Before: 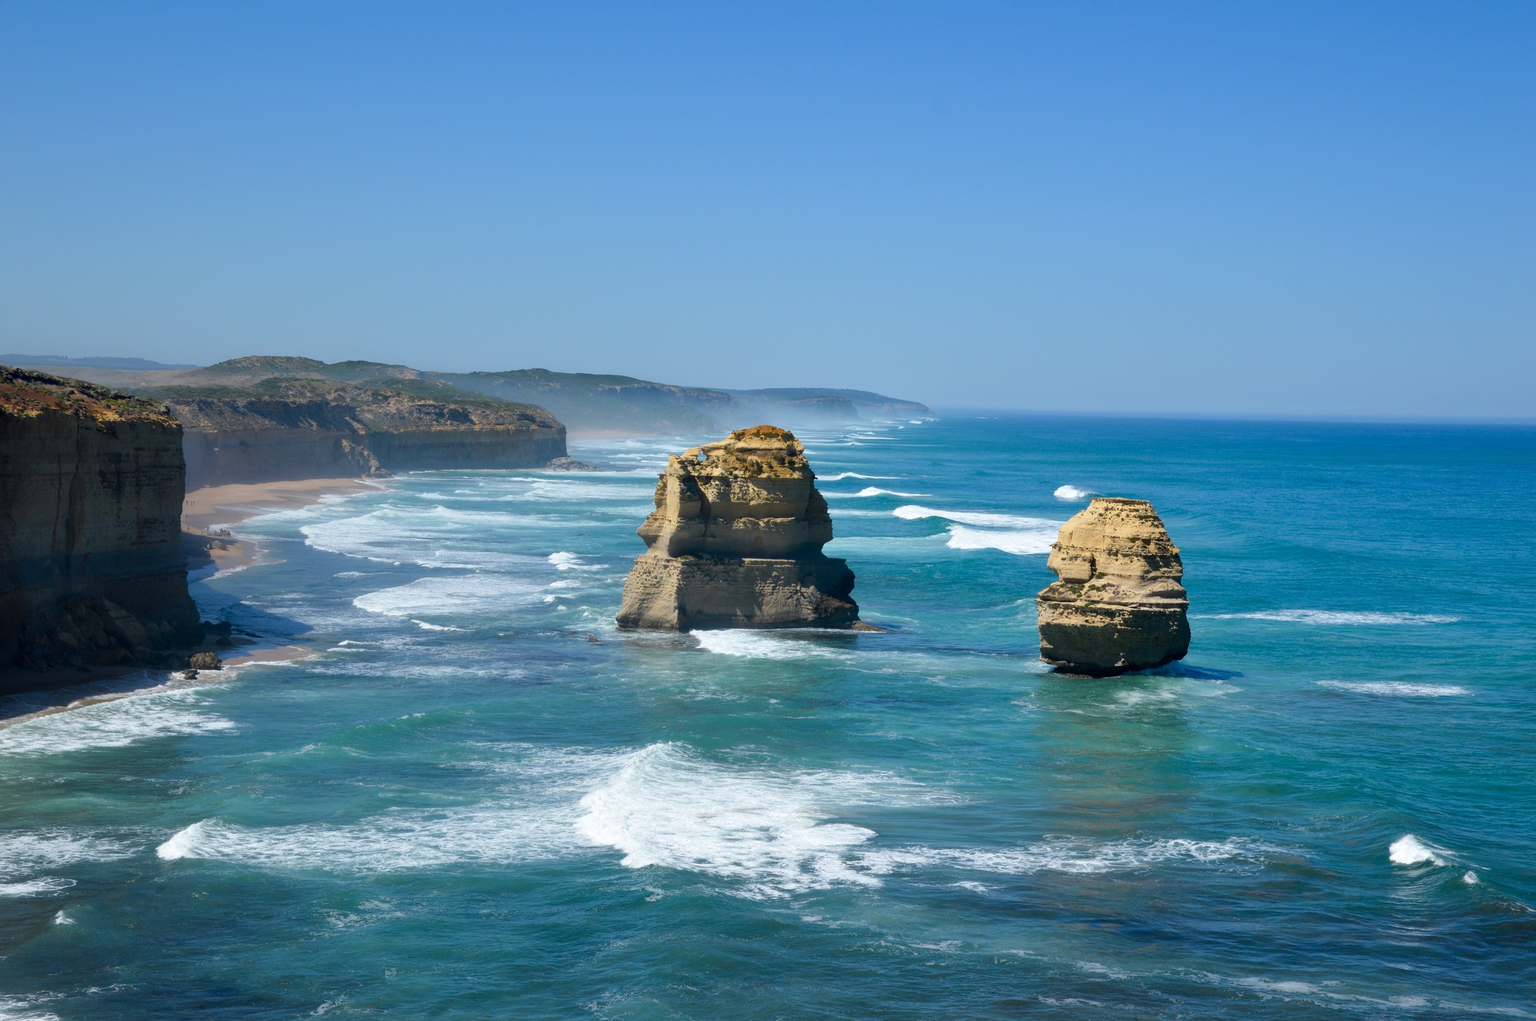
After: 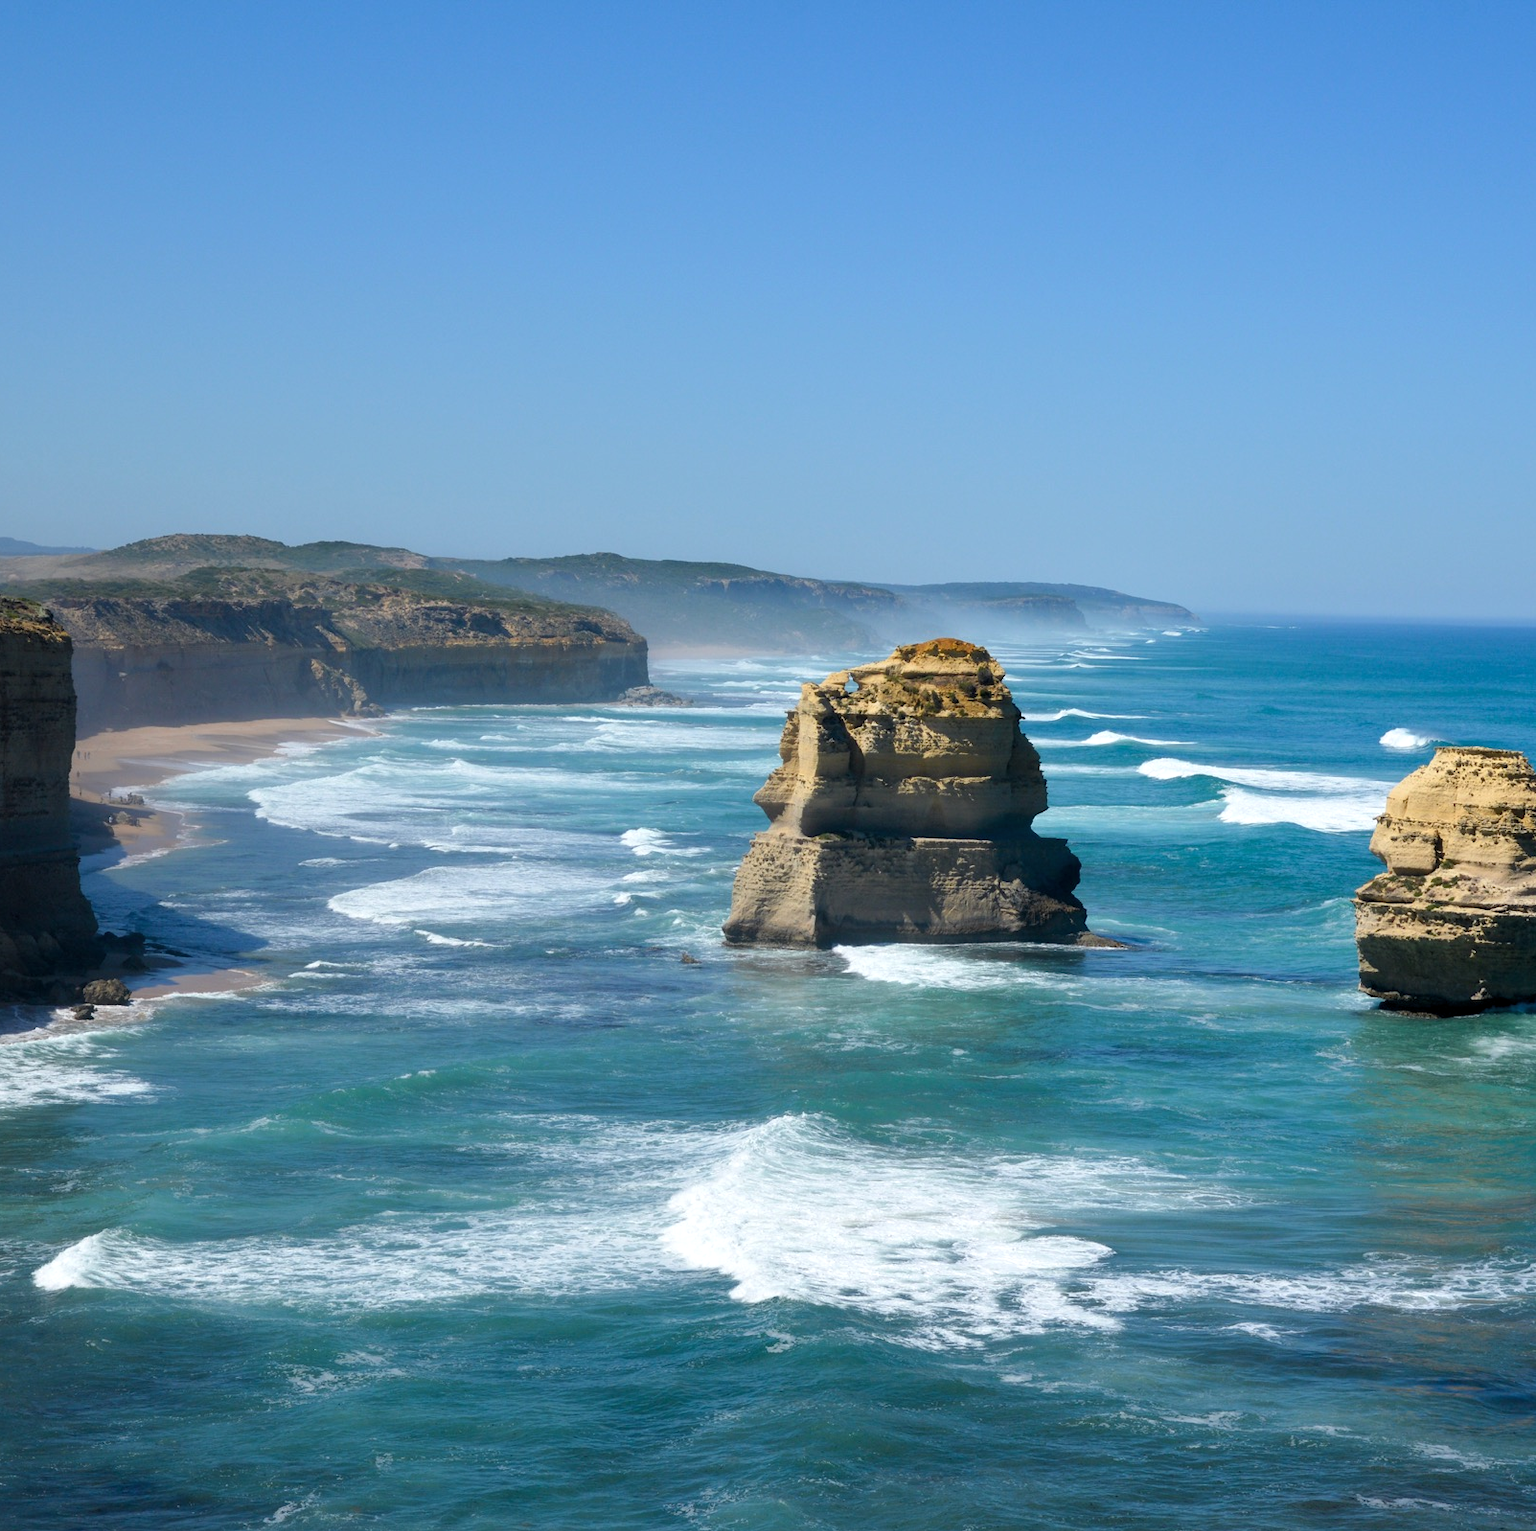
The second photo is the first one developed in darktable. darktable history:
levels: levels [0.016, 0.492, 0.969]
crop and rotate: left 8.786%, right 24.548%
